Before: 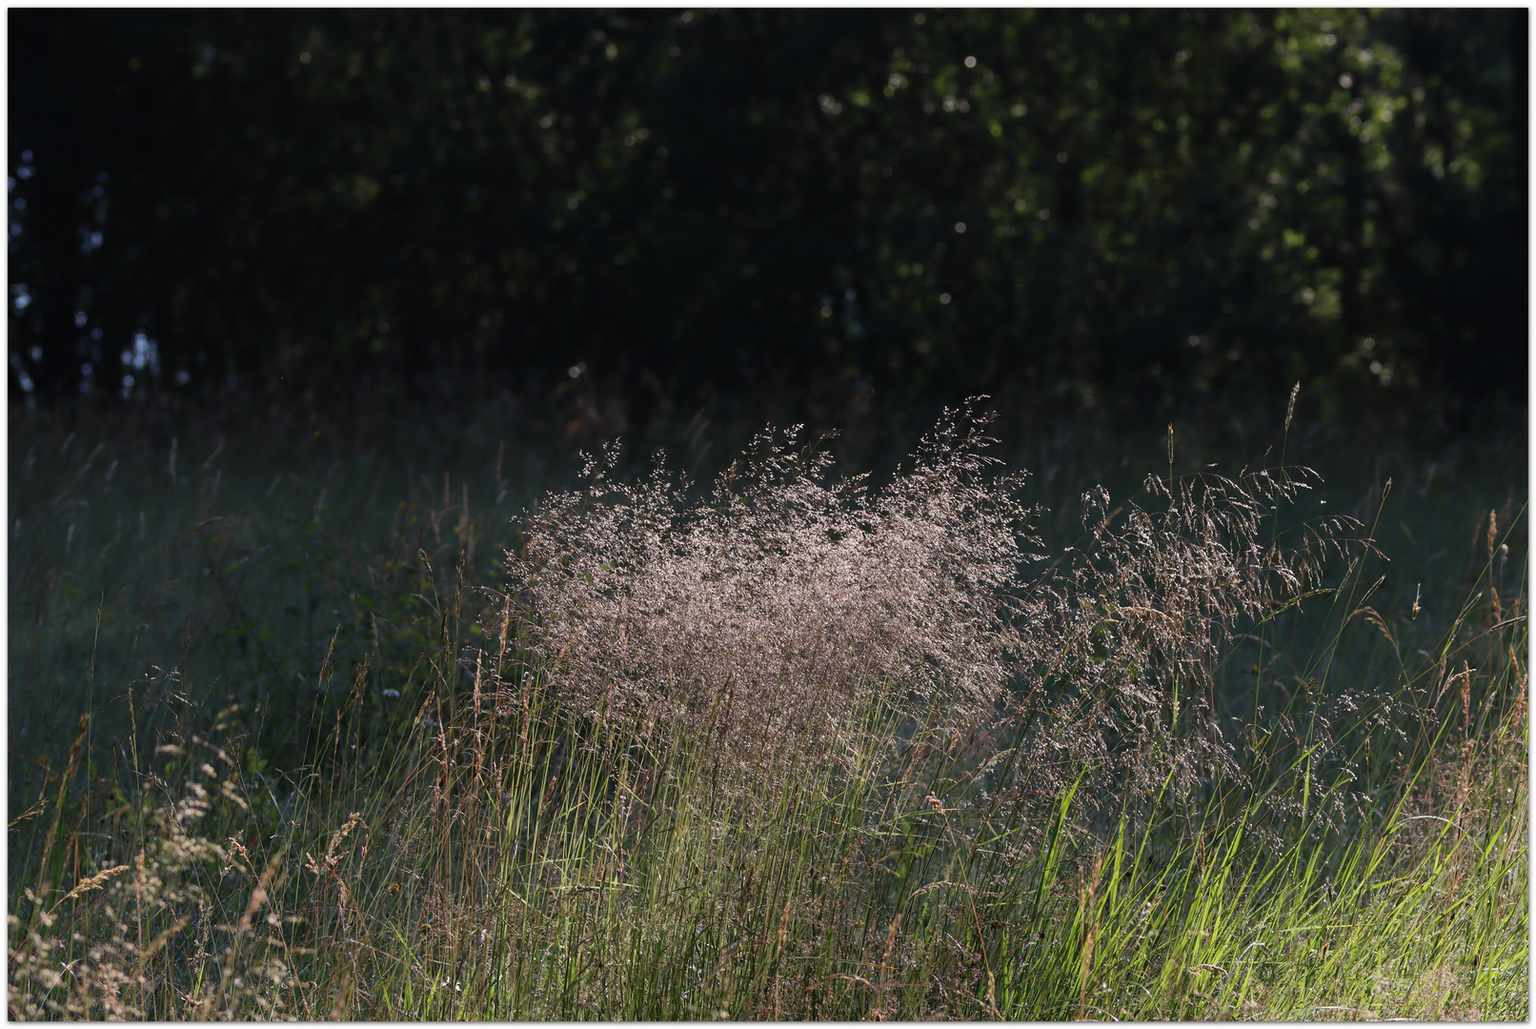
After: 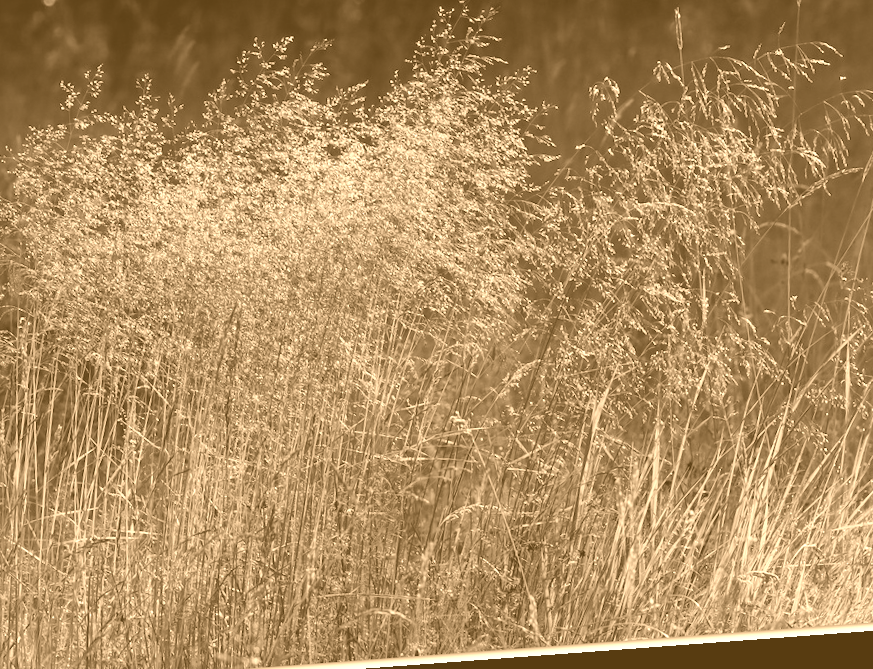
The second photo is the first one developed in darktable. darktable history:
colorize: hue 28.8°, source mix 100%
tone equalizer: -8 EV 0.25 EV, -7 EV 0.417 EV, -6 EV 0.417 EV, -5 EV 0.25 EV, -3 EV -0.25 EV, -2 EV -0.417 EV, -1 EV -0.417 EV, +0 EV -0.25 EV, edges refinement/feathering 500, mask exposure compensation -1.57 EV, preserve details guided filter
crop: left 34.479%, top 38.822%, right 13.718%, bottom 5.172%
local contrast: mode bilateral grid, contrast 20, coarseness 50, detail 120%, midtone range 0.2
rotate and perspective: rotation -4.25°, automatic cropping off
